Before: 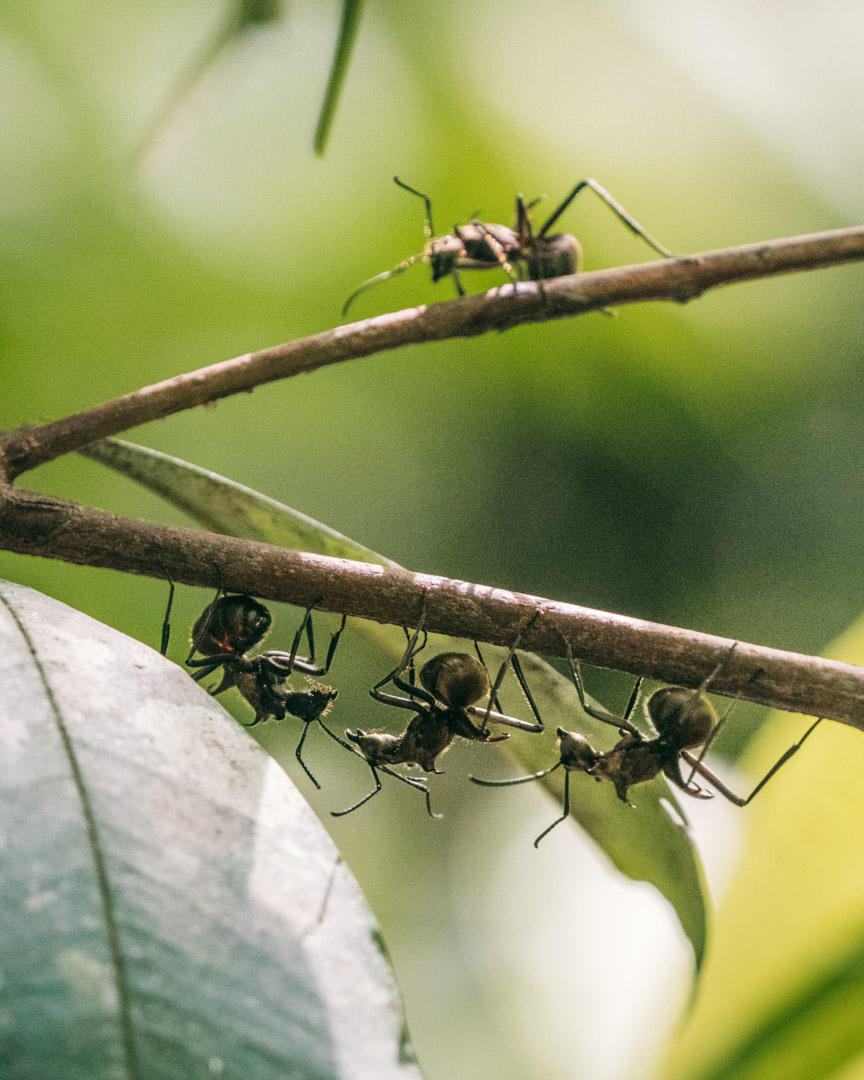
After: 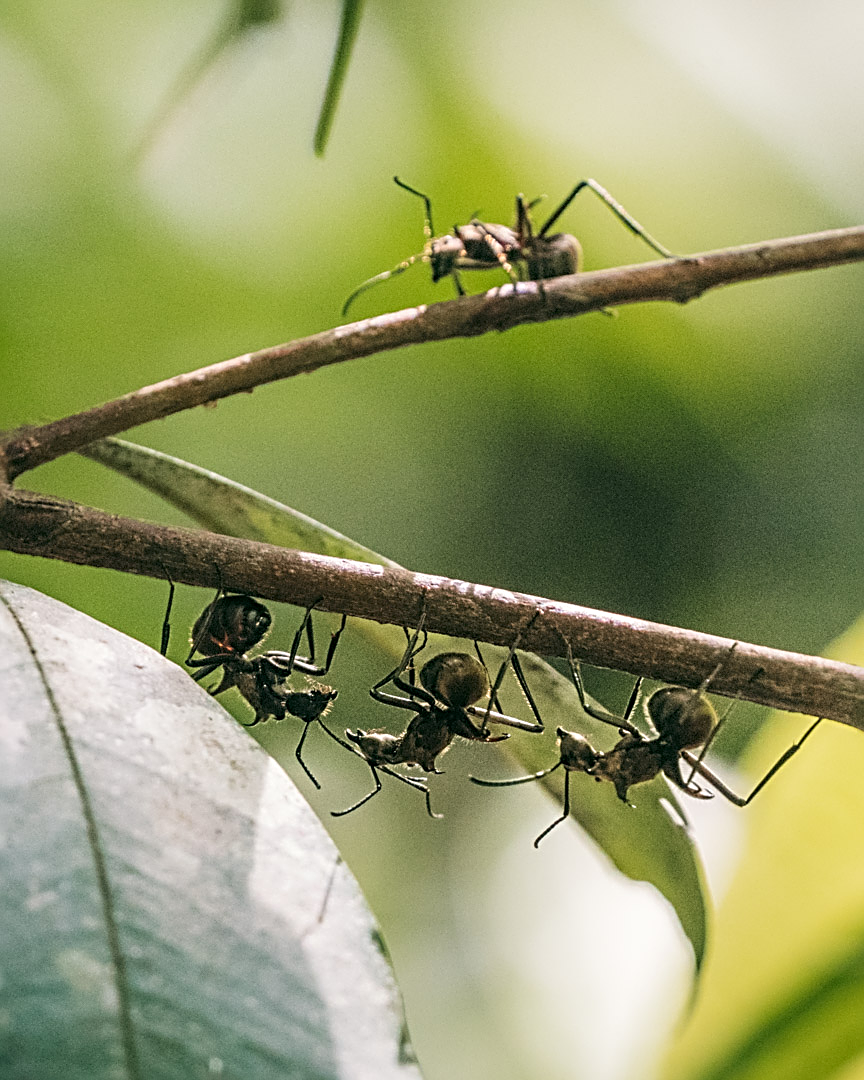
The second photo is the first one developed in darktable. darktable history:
sharpen: radius 2.795, amount 0.707
